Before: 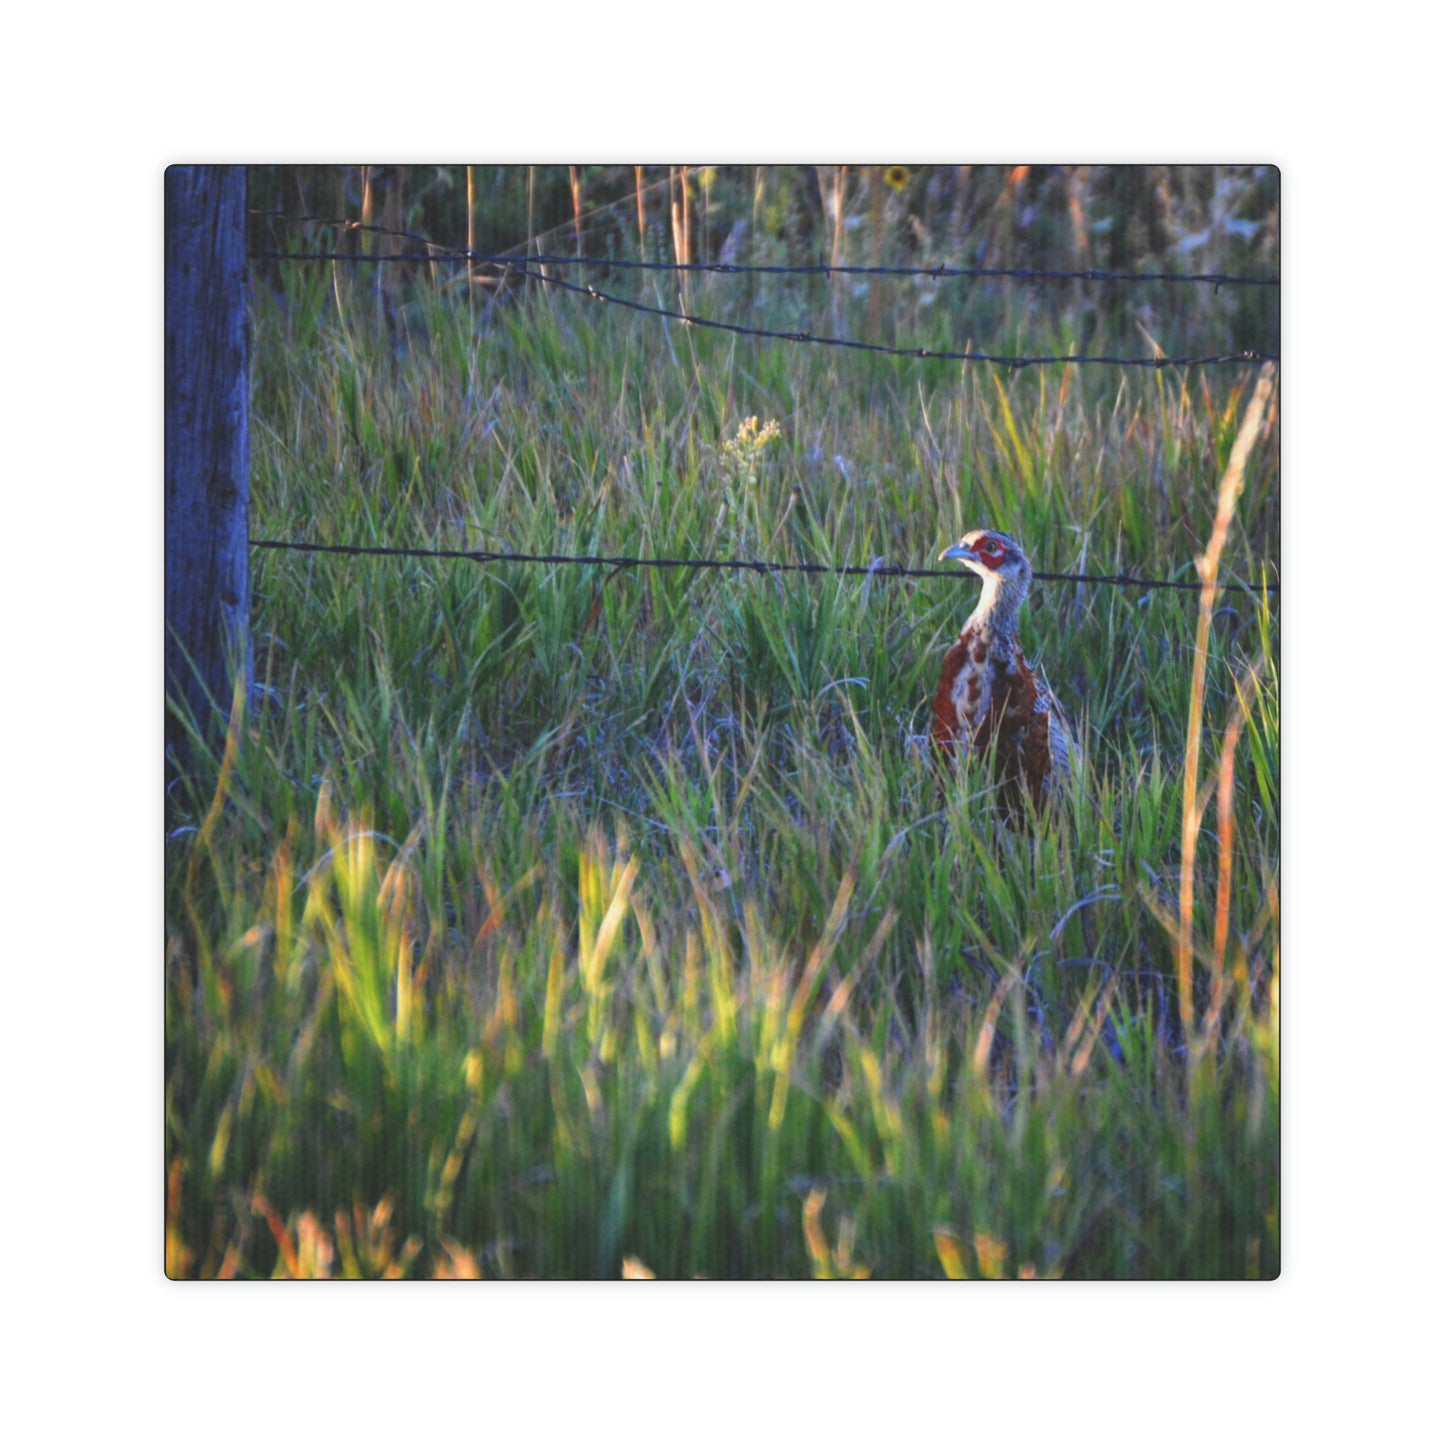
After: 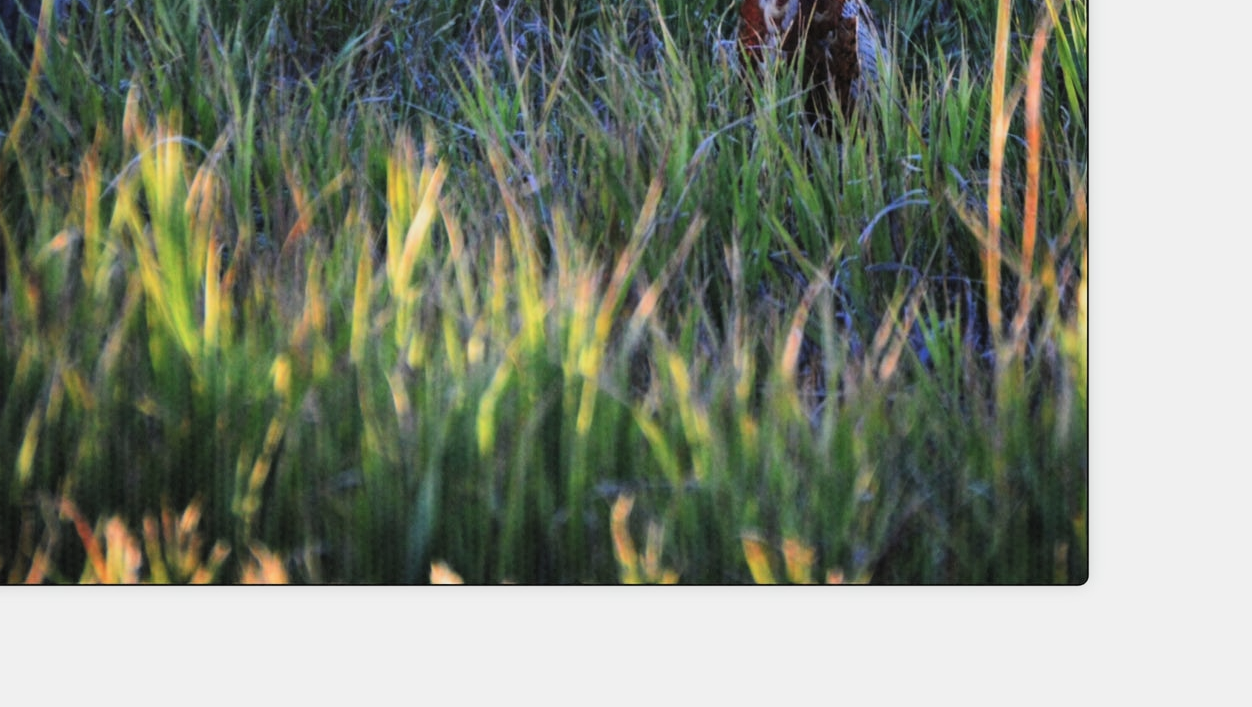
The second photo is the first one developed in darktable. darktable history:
filmic rgb: black relative exposure -16 EV, white relative exposure 6.29 EV, hardness 5.1, contrast 1.35
crop and rotate: left 13.306%, top 48.129%, bottom 2.928%
